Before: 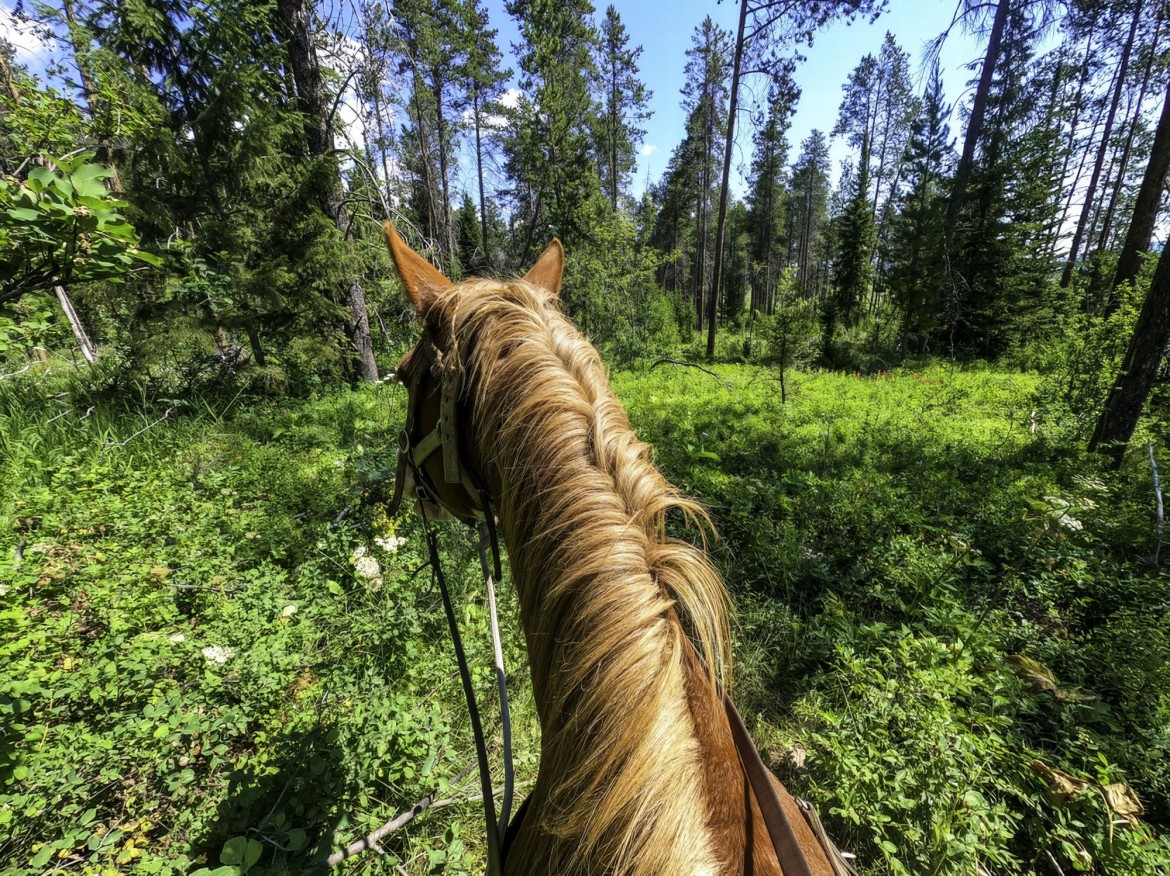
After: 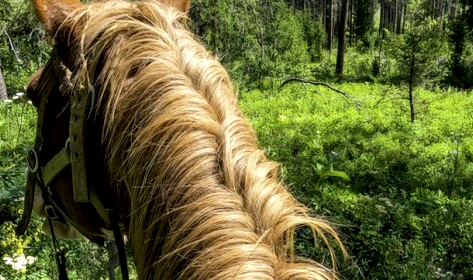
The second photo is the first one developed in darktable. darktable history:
exposure: black level correction 0.005, exposure 0.286 EV, compensate highlight preservation false
crop: left 31.751%, top 32.172%, right 27.8%, bottom 35.83%
